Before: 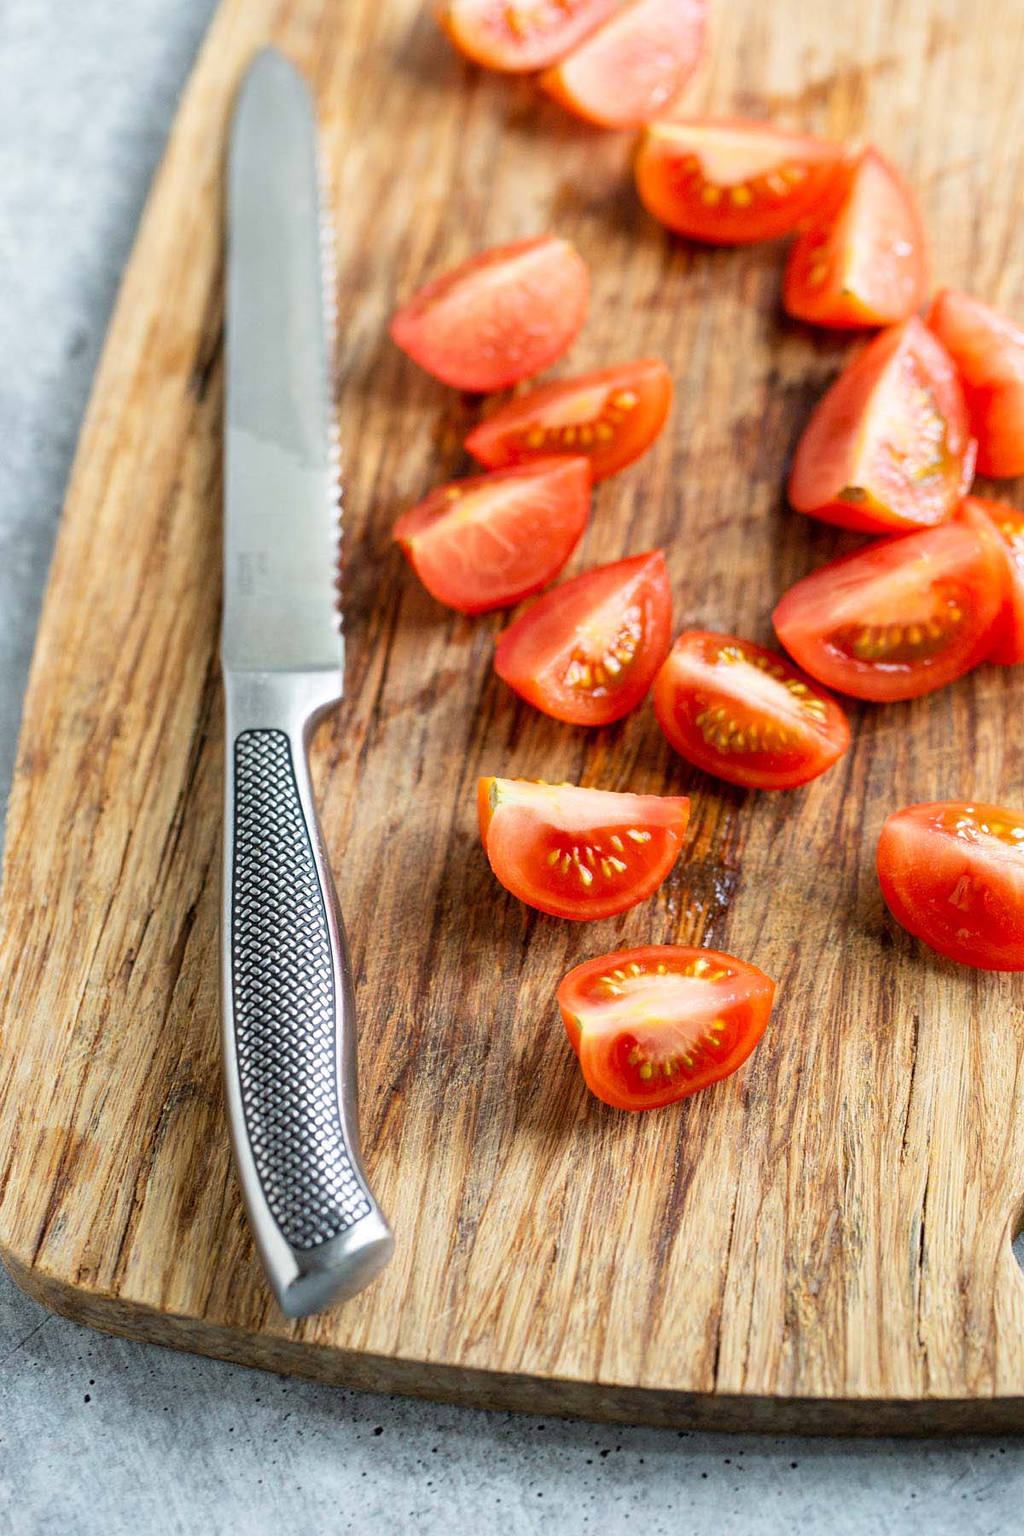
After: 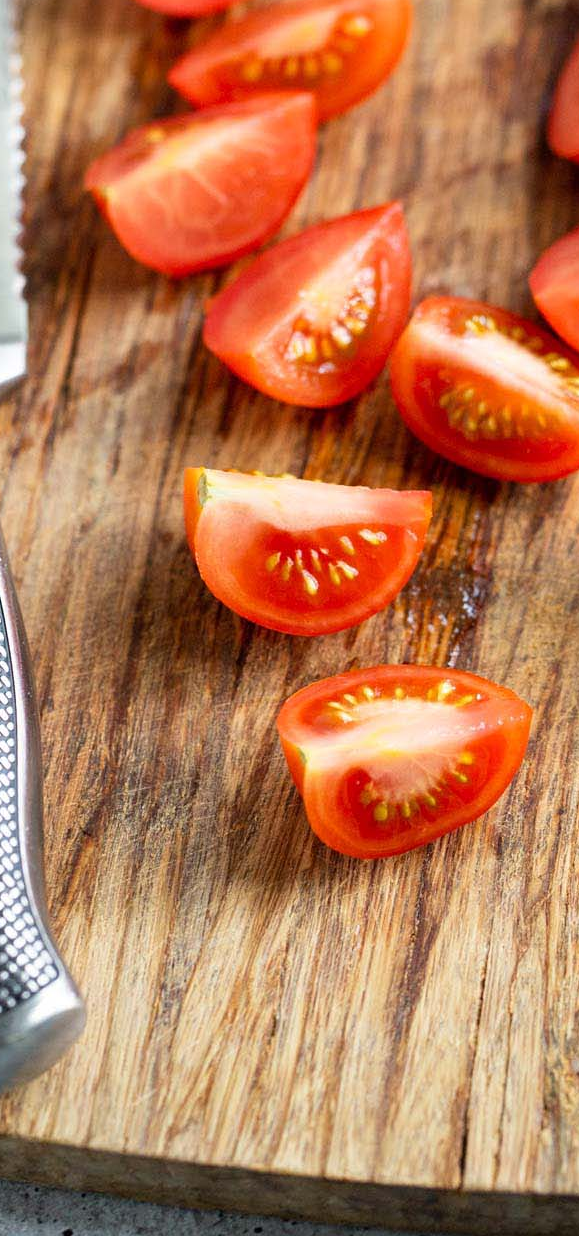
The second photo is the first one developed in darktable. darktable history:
crop: left 31.379%, top 24.658%, right 20.326%, bottom 6.628%
white balance: emerald 1
